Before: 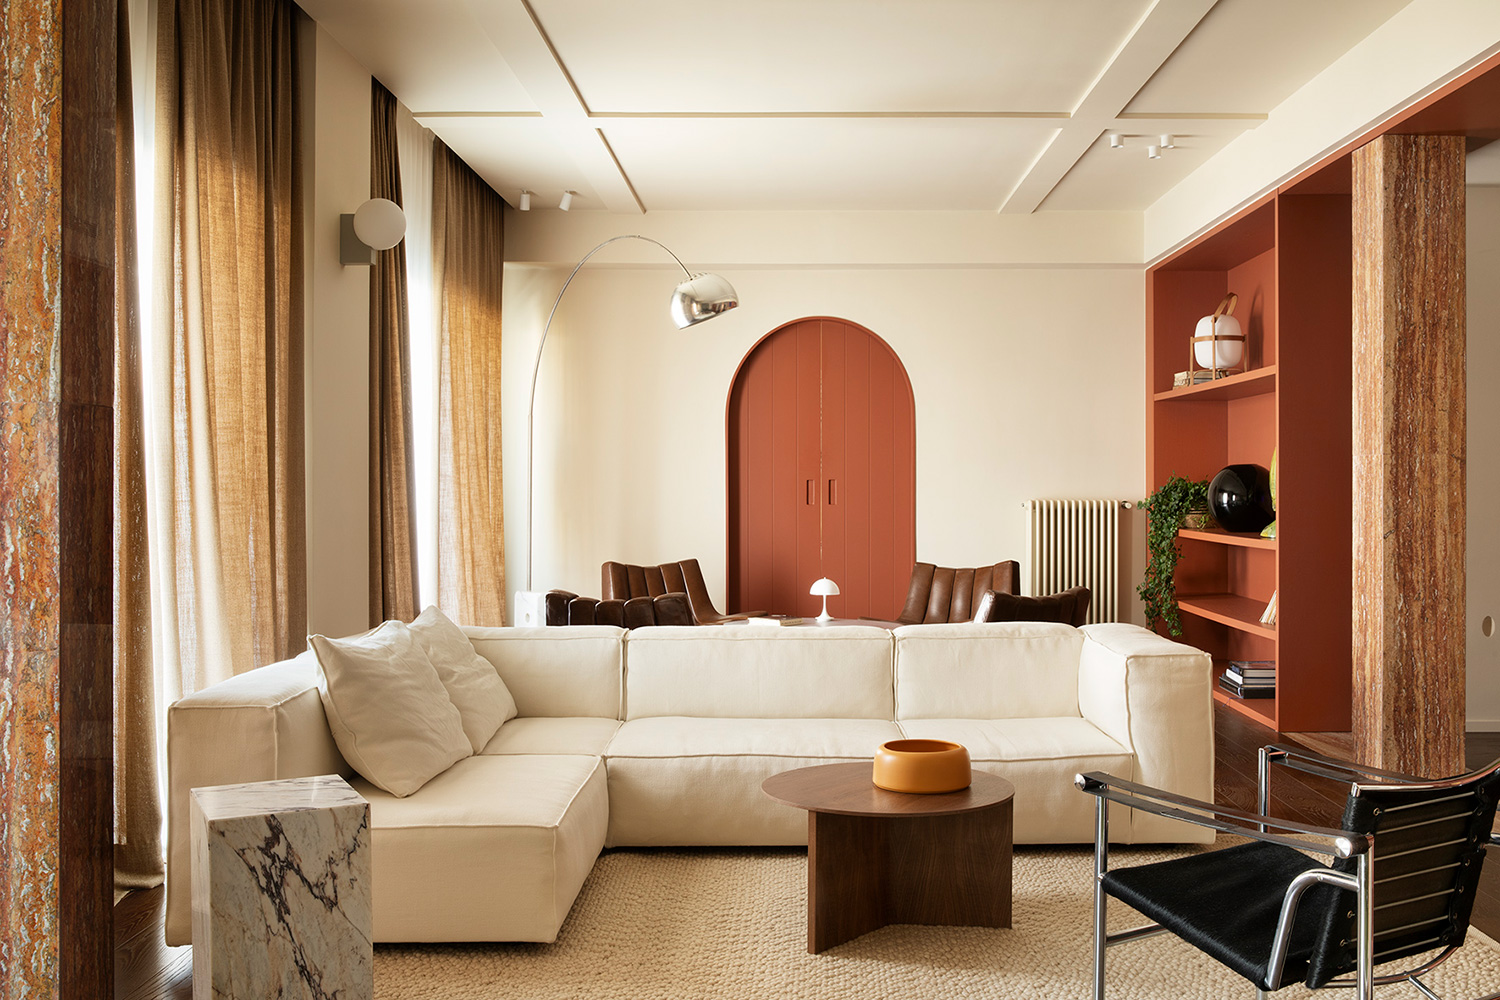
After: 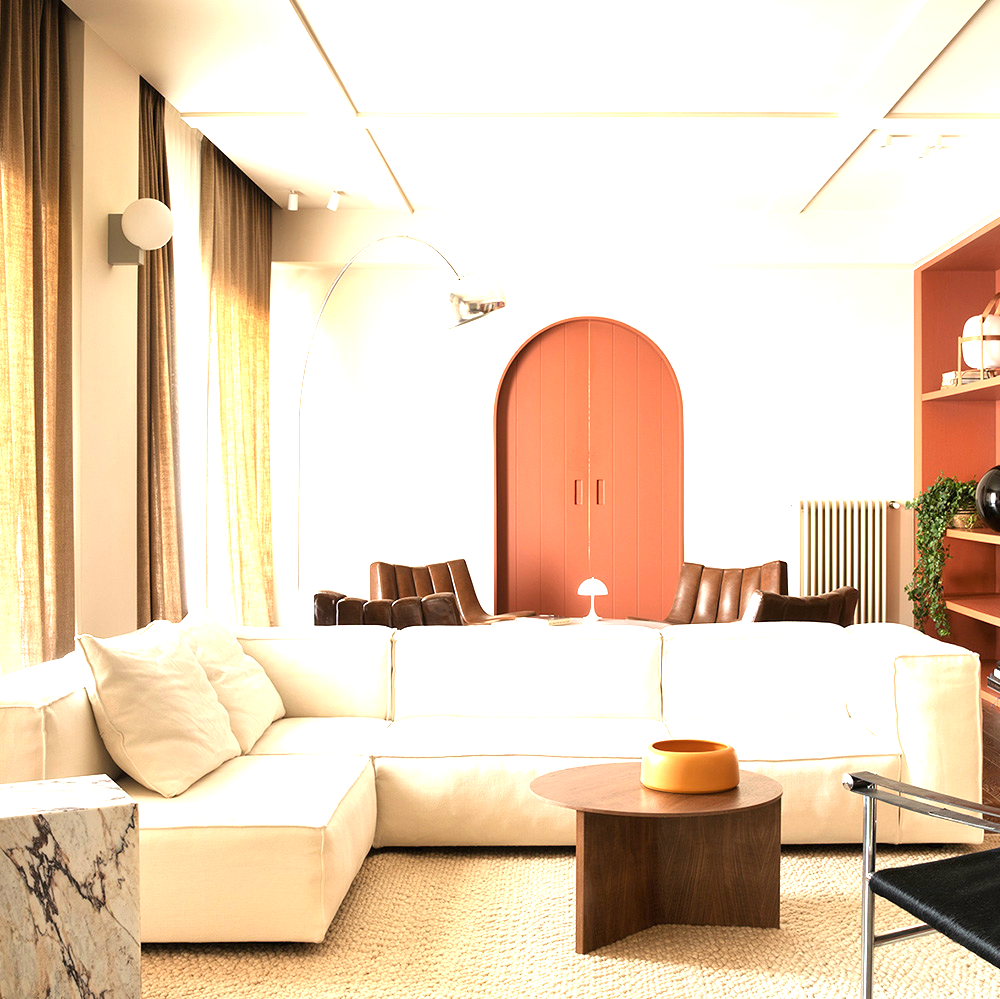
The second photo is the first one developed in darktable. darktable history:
exposure: black level correction 0, exposure 1.4 EV, compensate highlight preservation false
contrast brightness saturation: saturation -0.05
crop and rotate: left 15.546%, right 17.787%
